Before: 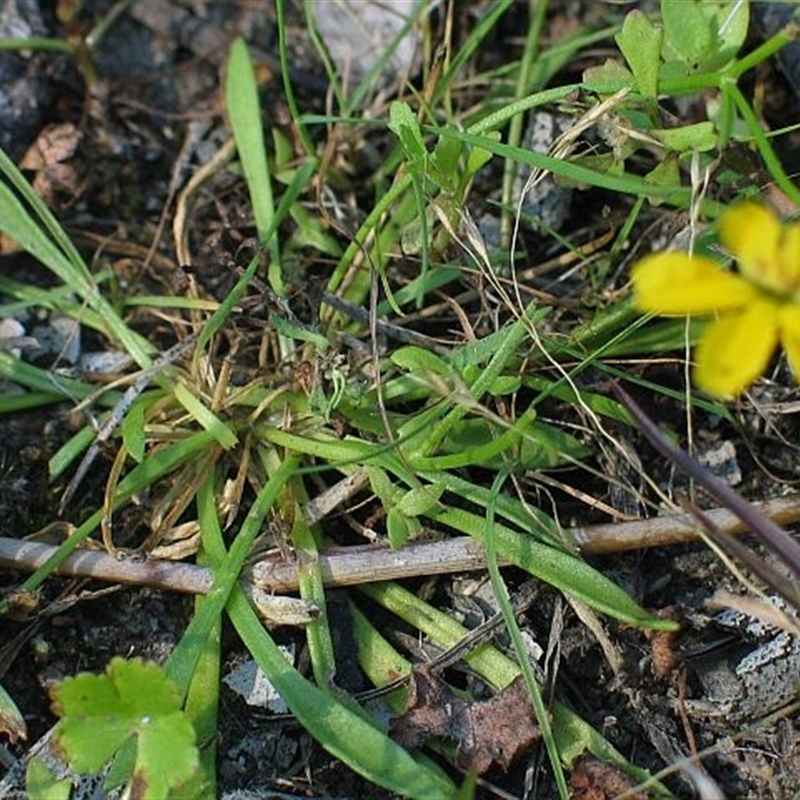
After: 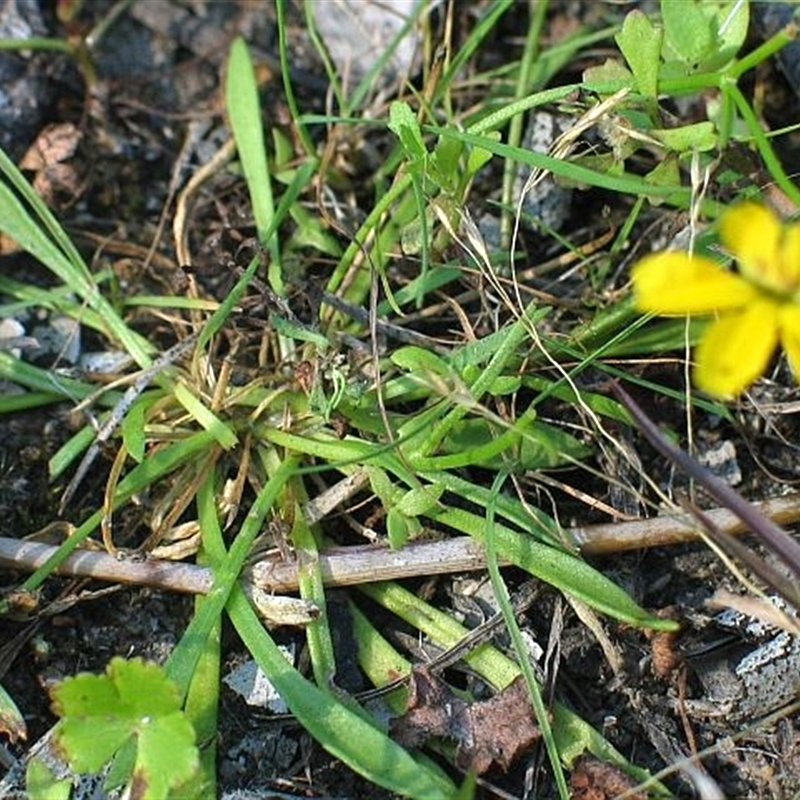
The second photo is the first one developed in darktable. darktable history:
exposure: exposure 0.476 EV, compensate highlight preservation false
